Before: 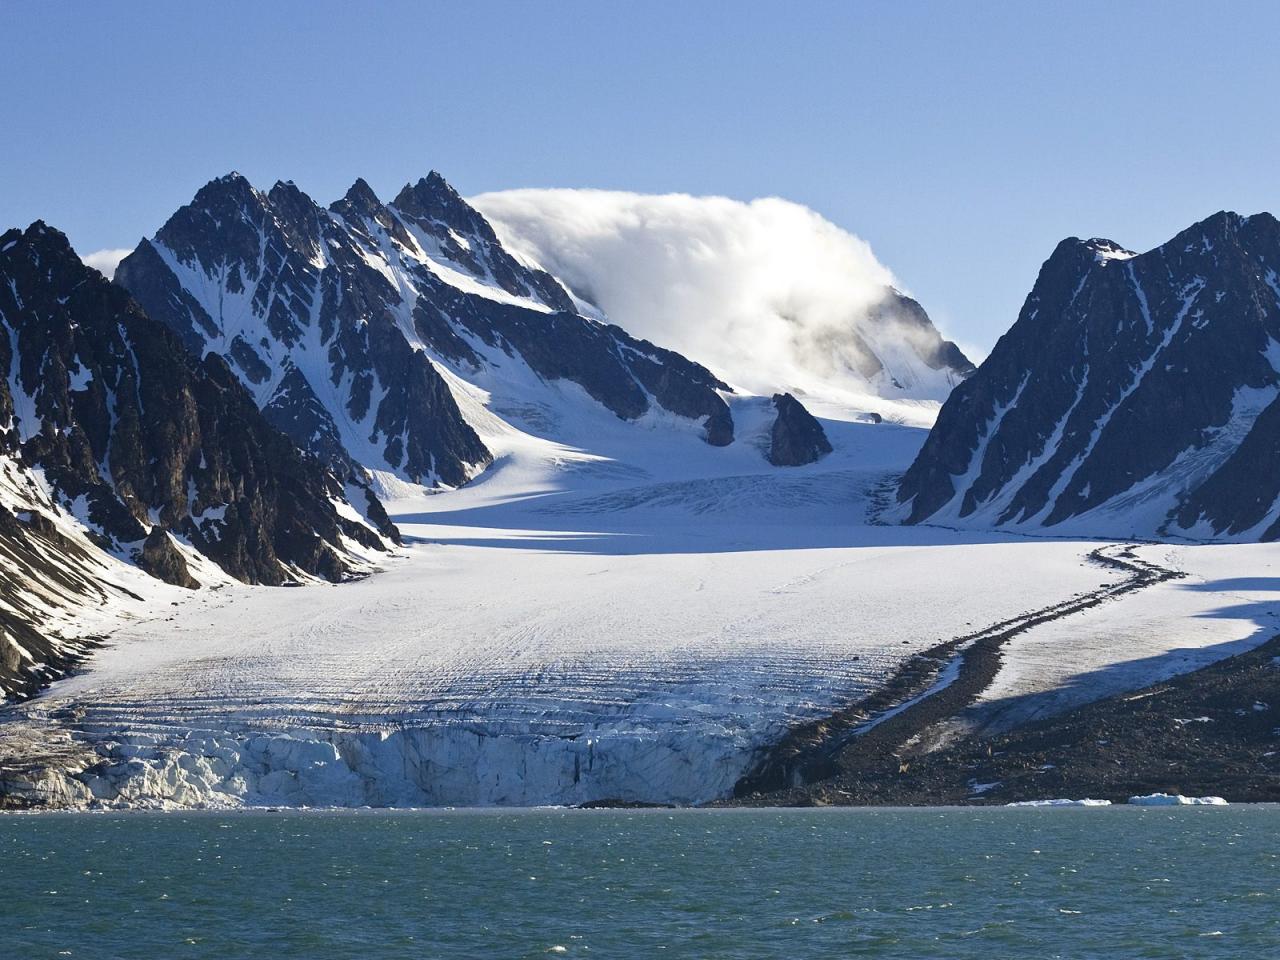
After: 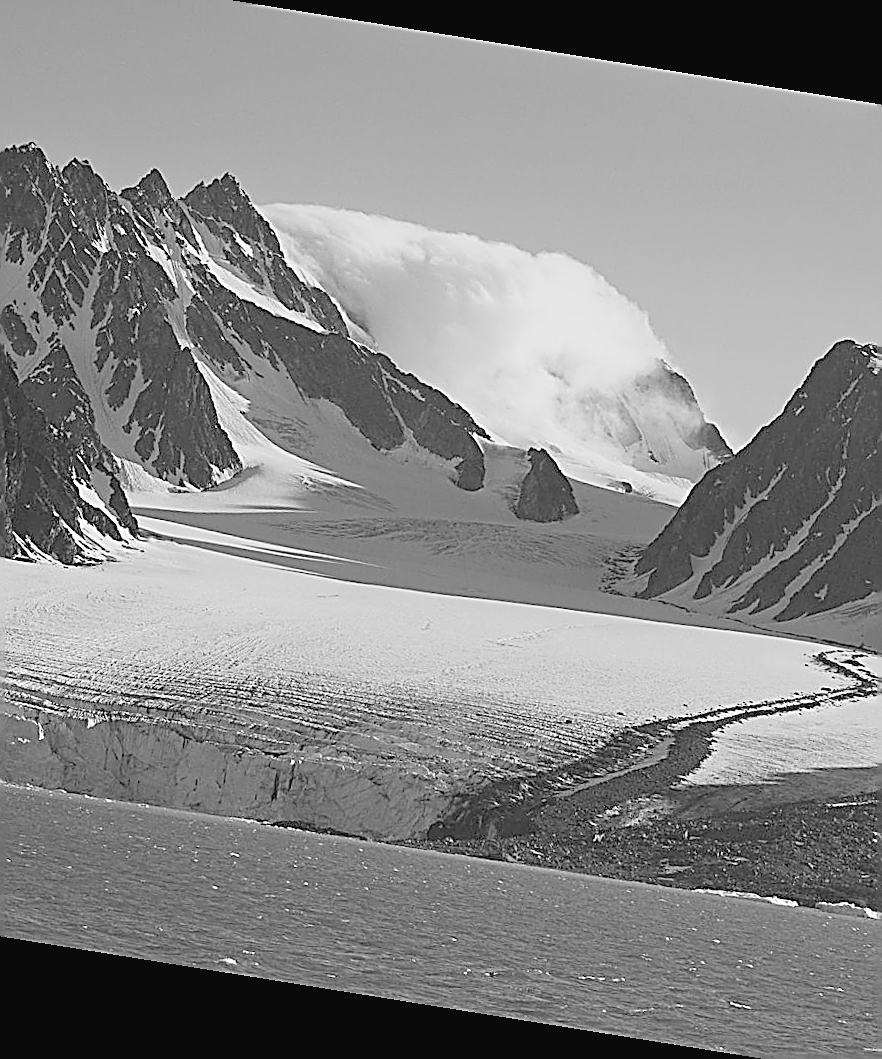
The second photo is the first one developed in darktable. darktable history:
sharpen: amount 2
crop and rotate: left 22.918%, top 5.629%, right 14.711%, bottom 2.247%
monochrome: a -35.87, b 49.73, size 1.7
white balance: red 1.05, blue 1.072
contrast brightness saturation: contrast -0.19, saturation 0.19
levels: levels [0.093, 0.434, 0.988]
exposure: exposure -0.01 EV, compensate highlight preservation false
rotate and perspective: rotation 9.12°, automatic cropping off
